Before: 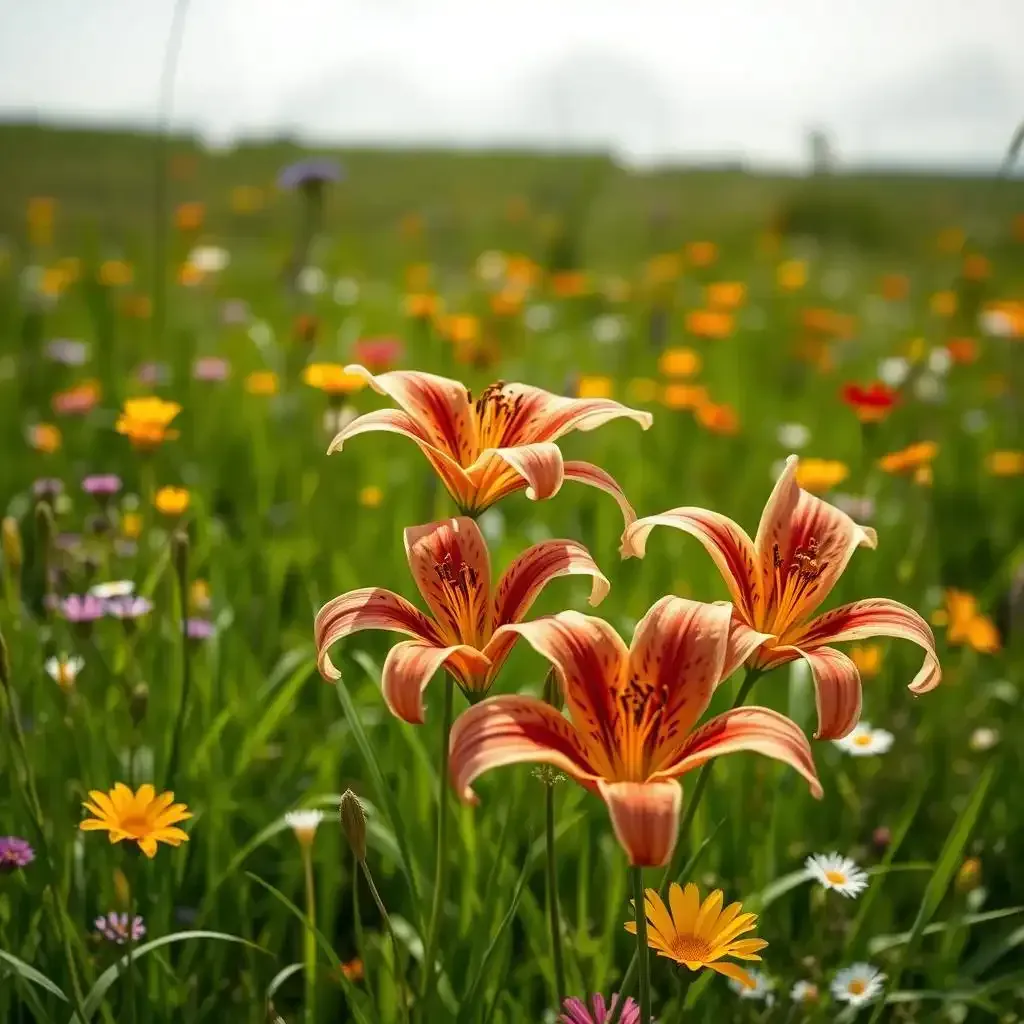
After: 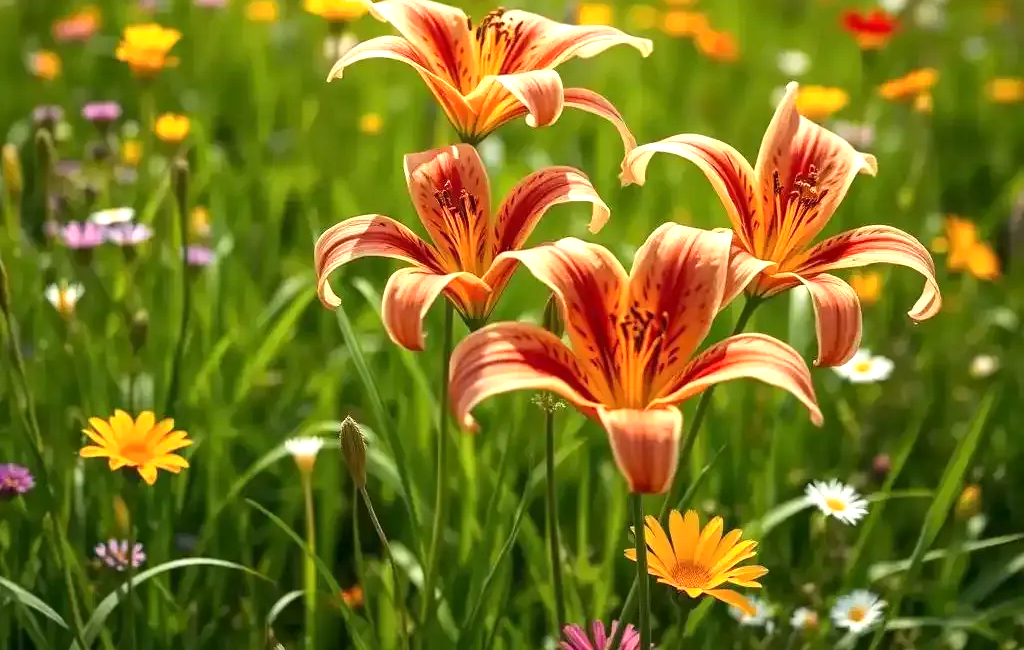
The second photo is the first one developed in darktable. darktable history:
exposure: exposure 0.657 EV, compensate highlight preservation false
crop and rotate: top 36.435%
contrast brightness saturation: contrast 0.07
